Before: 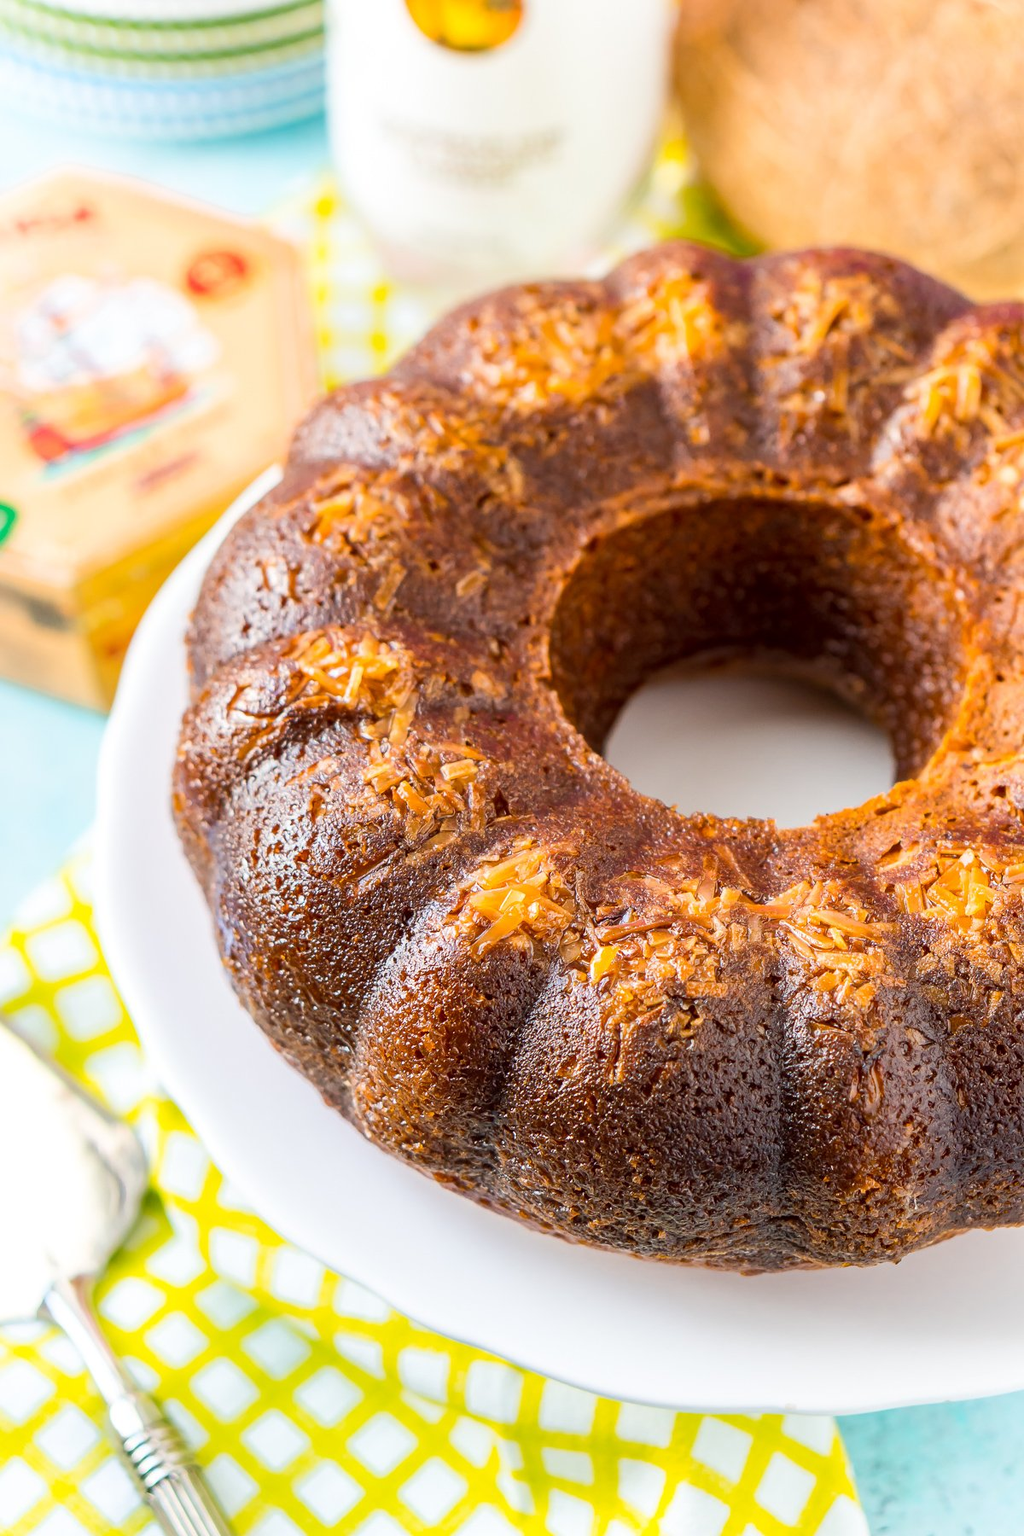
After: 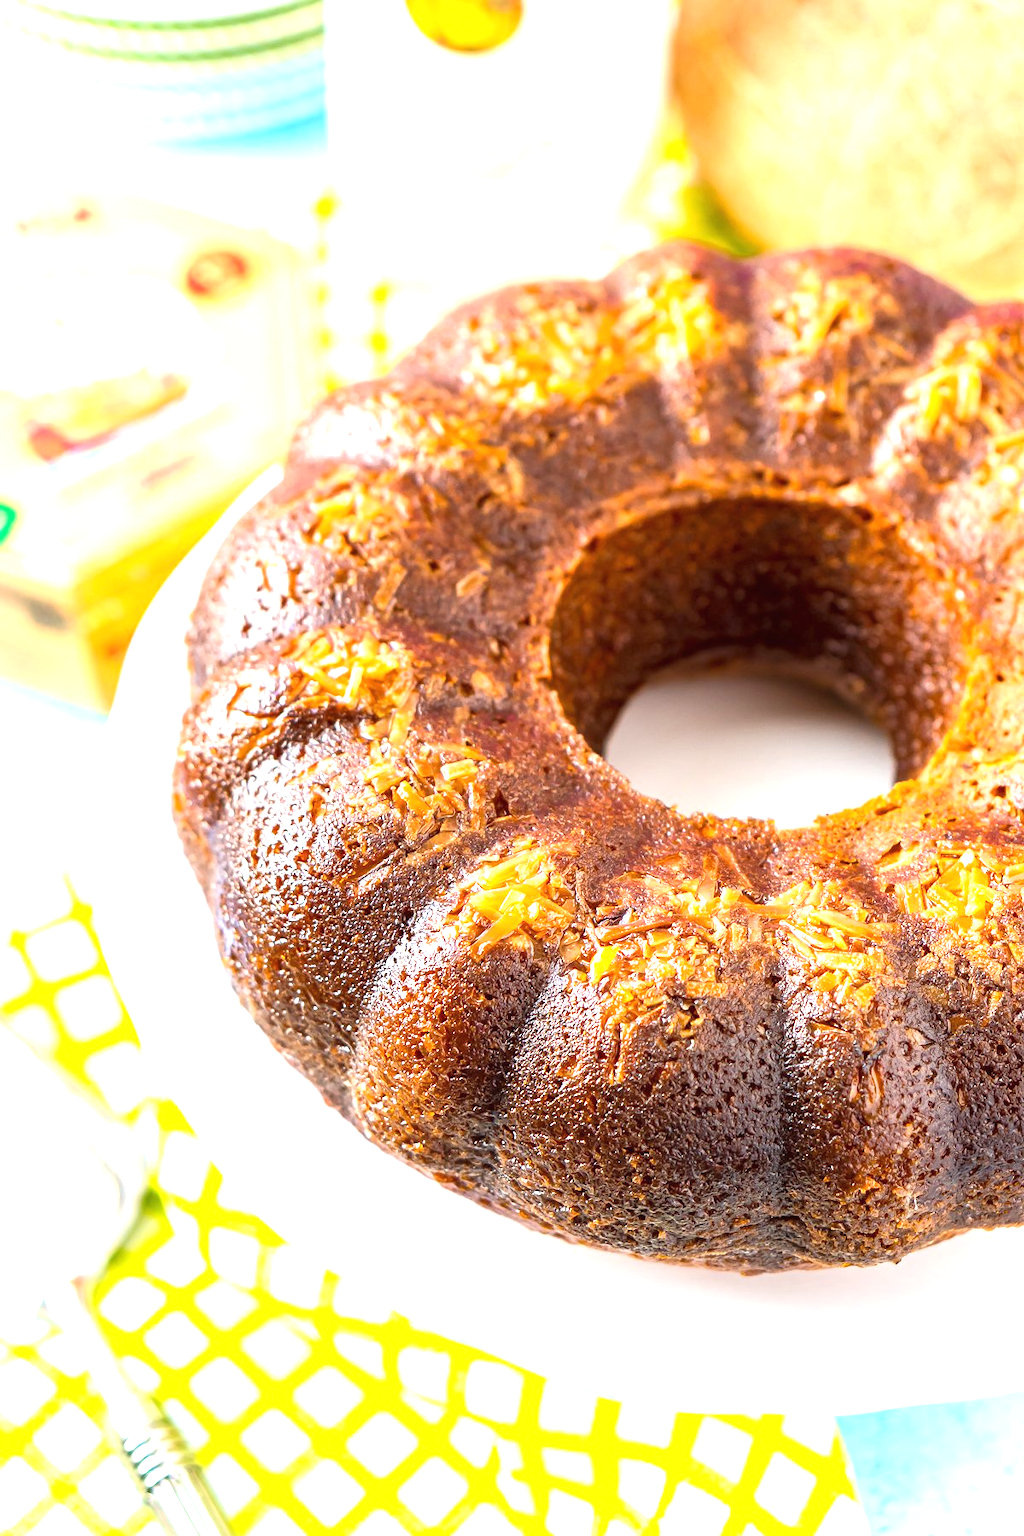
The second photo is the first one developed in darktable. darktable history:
exposure: black level correction -0.001, exposure 0.905 EV, compensate exposure bias true, compensate highlight preservation false
